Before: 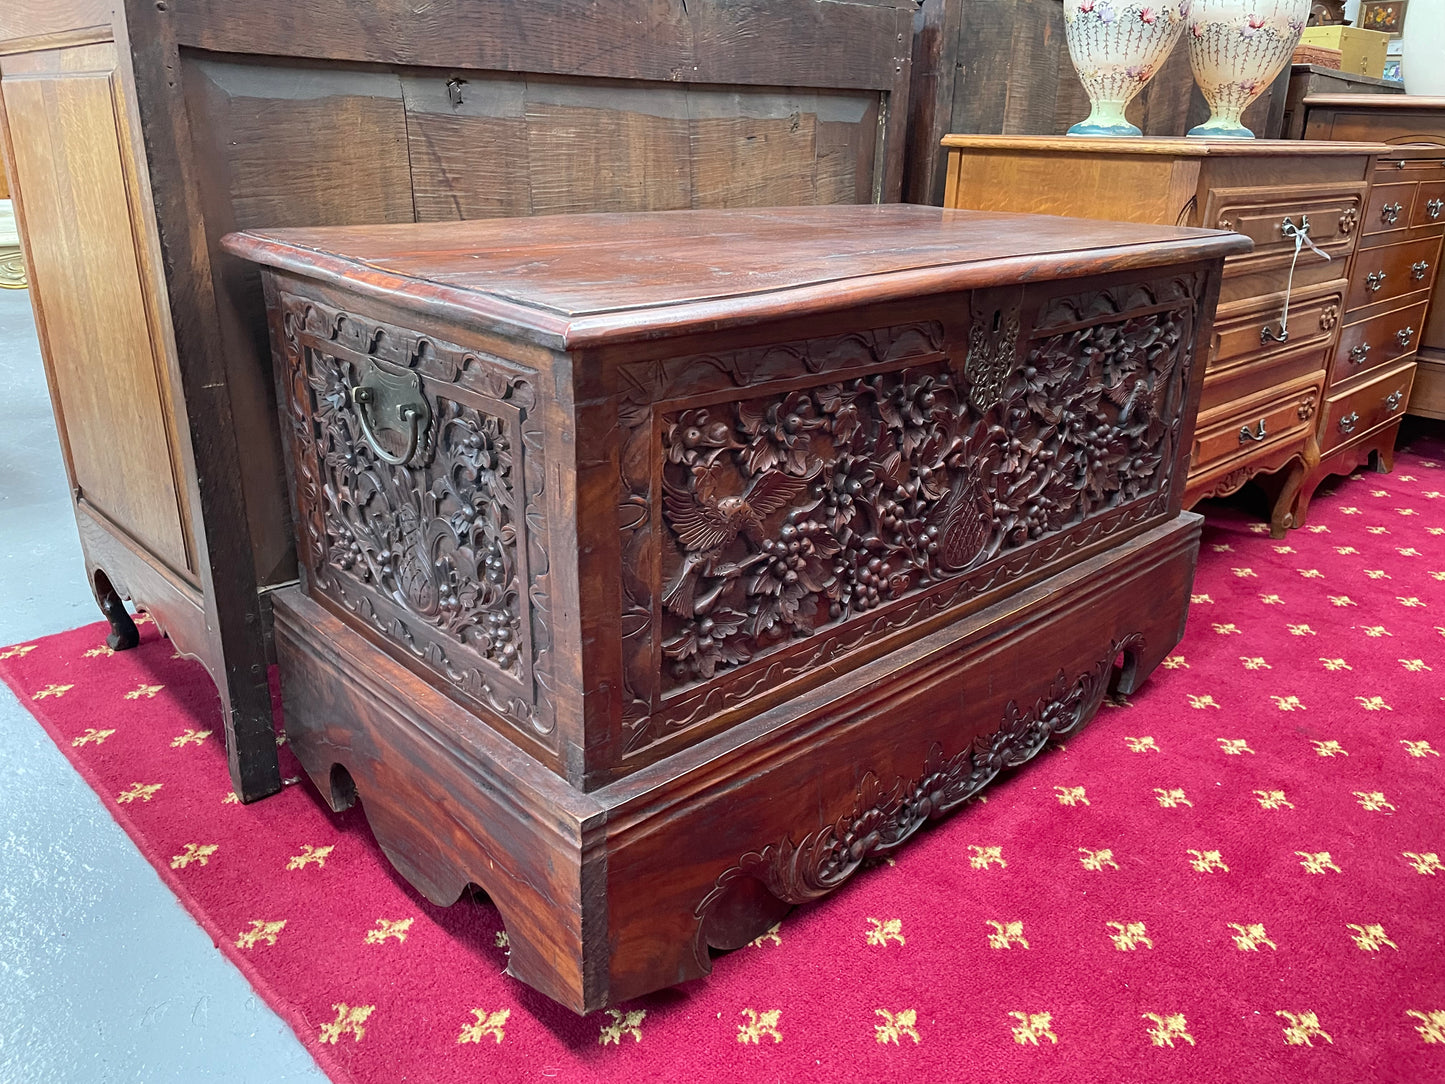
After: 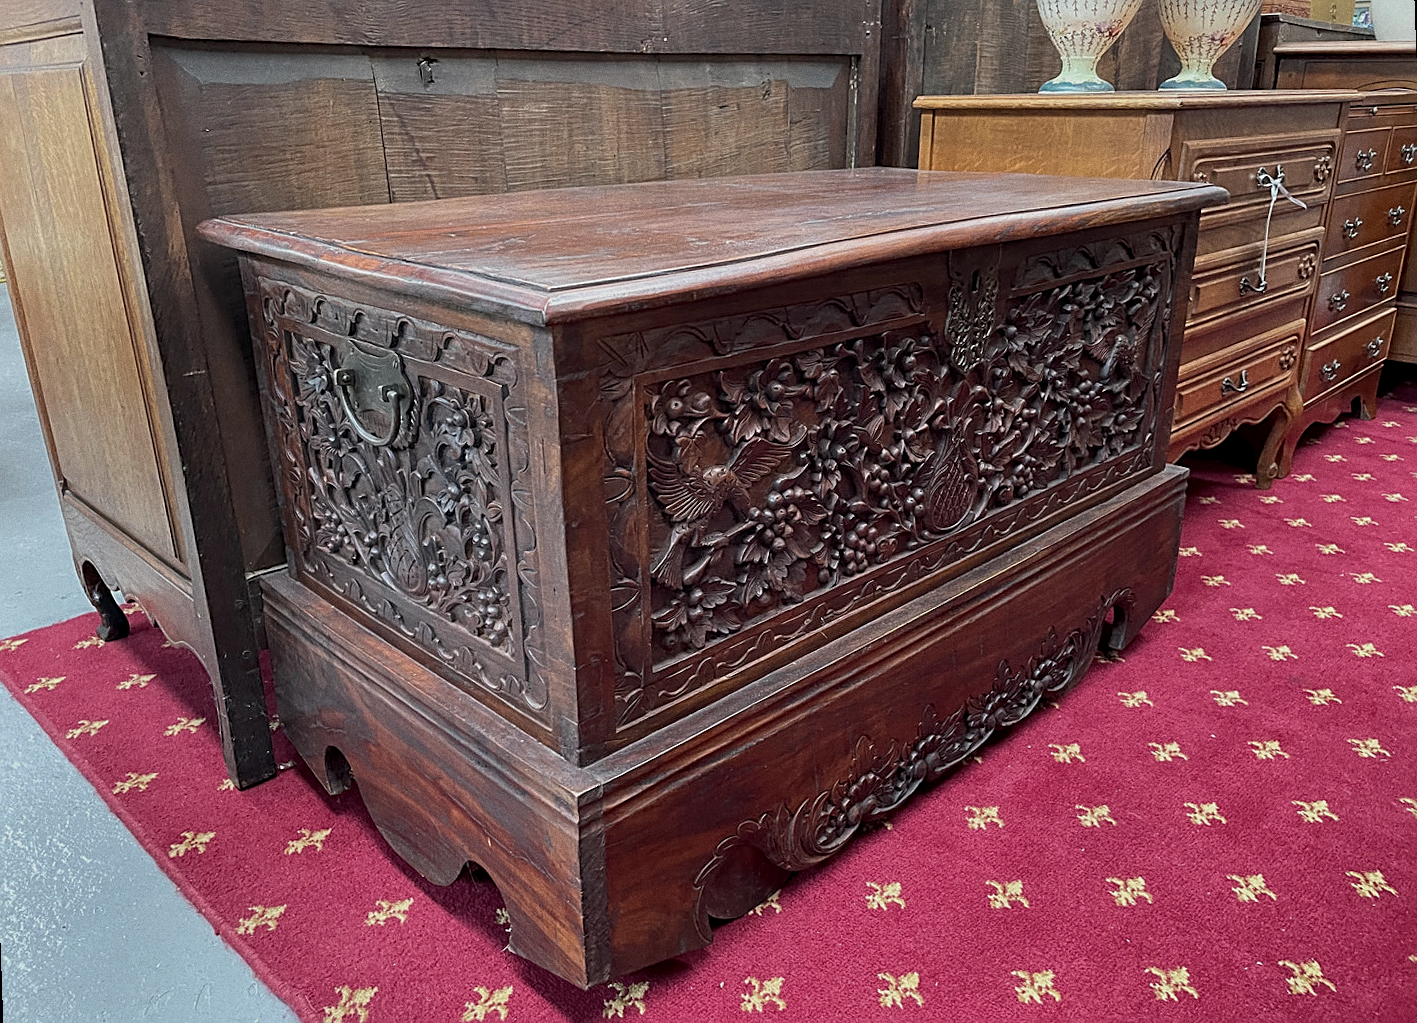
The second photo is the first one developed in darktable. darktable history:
color correction: saturation 0.85
local contrast: highlights 100%, shadows 100%, detail 120%, midtone range 0.2
exposure: exposure -0.462 EV, compensate highlight preservation false
grain: coarseness 0.09 ISO
rotate and perspective: rotation -2°, crop left 0.022, crop right 0.978, crop top 0.049, crop bottom 0.951
sharpen: on, module defaults
